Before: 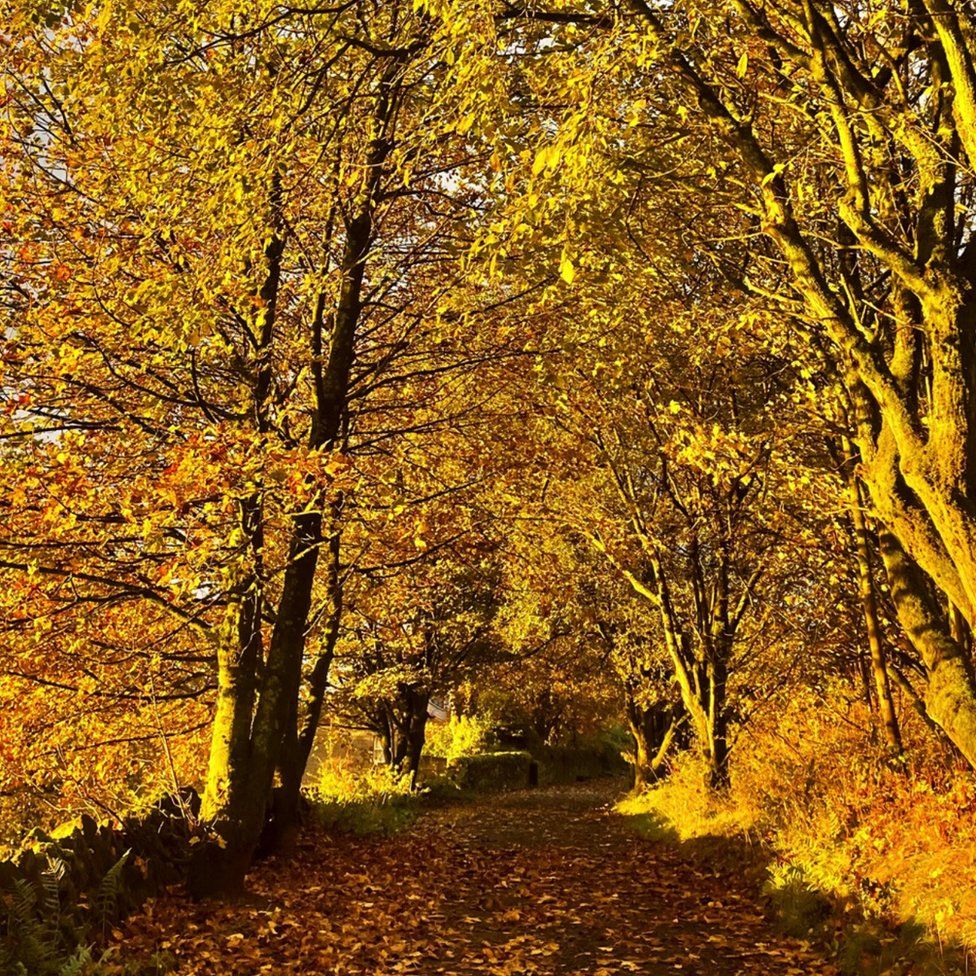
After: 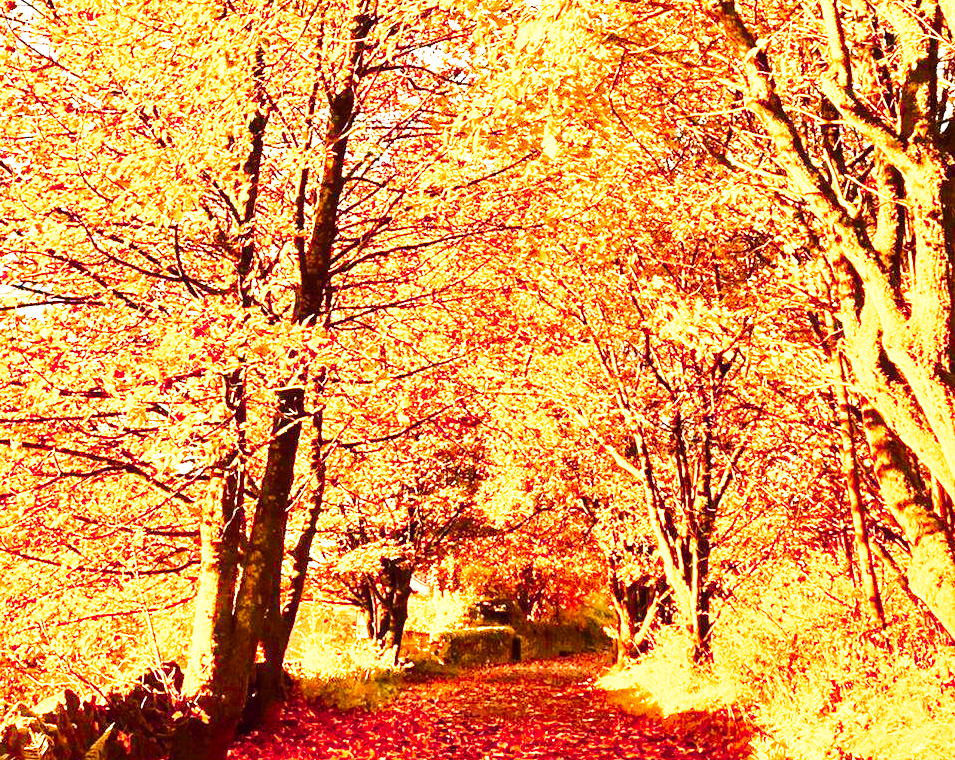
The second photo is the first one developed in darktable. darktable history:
exposure: black level correction 0, exposure 1.45 EV, compensate exposure bias true, compensate highlight preservation false
base curve: curves: ch0 [(0, 0.003) (0.001, 0.002) (0.006, 0.004) (0.02, 0.022) (0.048, 0.086) (0.094, 0.234) (0.162, 0.431) (0.258, 0.629) (0.385, 0.8) (0.548, 0.918) (0.751, 0.988) (1, 1)], preserve colors none
contrast brightness saturation: contrast 0.04, saturation 0.16
contrast equalizer: y [[0.5 ×6], [0.5 ×6], [0.5, 0.5, 0.501, 0.545, 0.707, 0.863], [0 ×6], [0 ×6]]
crop and rotate: left 1.814%, top 12.818%, right 0.25%, bottom 9.225%
color zones: curves: ch1 [(0.29, 0.492) (0.373, 0.185) (0.509, 0.481)]; ch2 [(0.25, 0.462) (0.749, 0.457)], mix 40.67%
